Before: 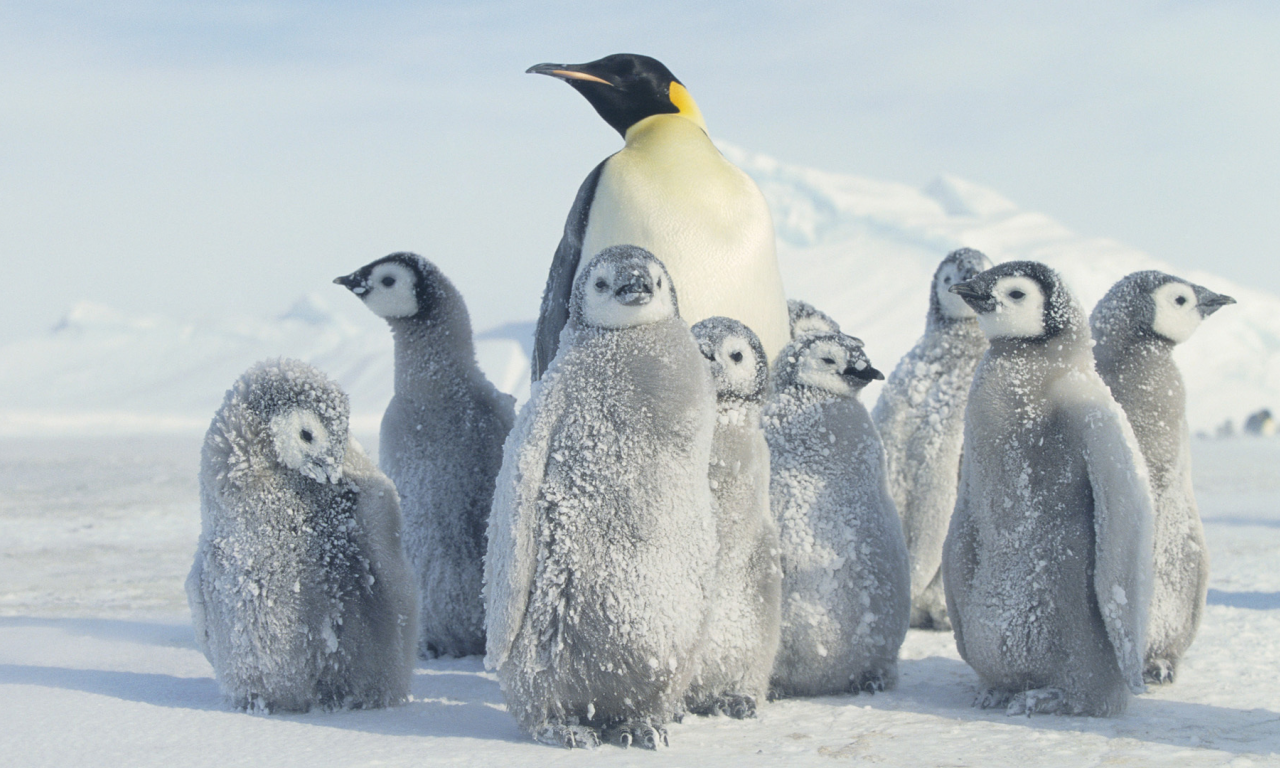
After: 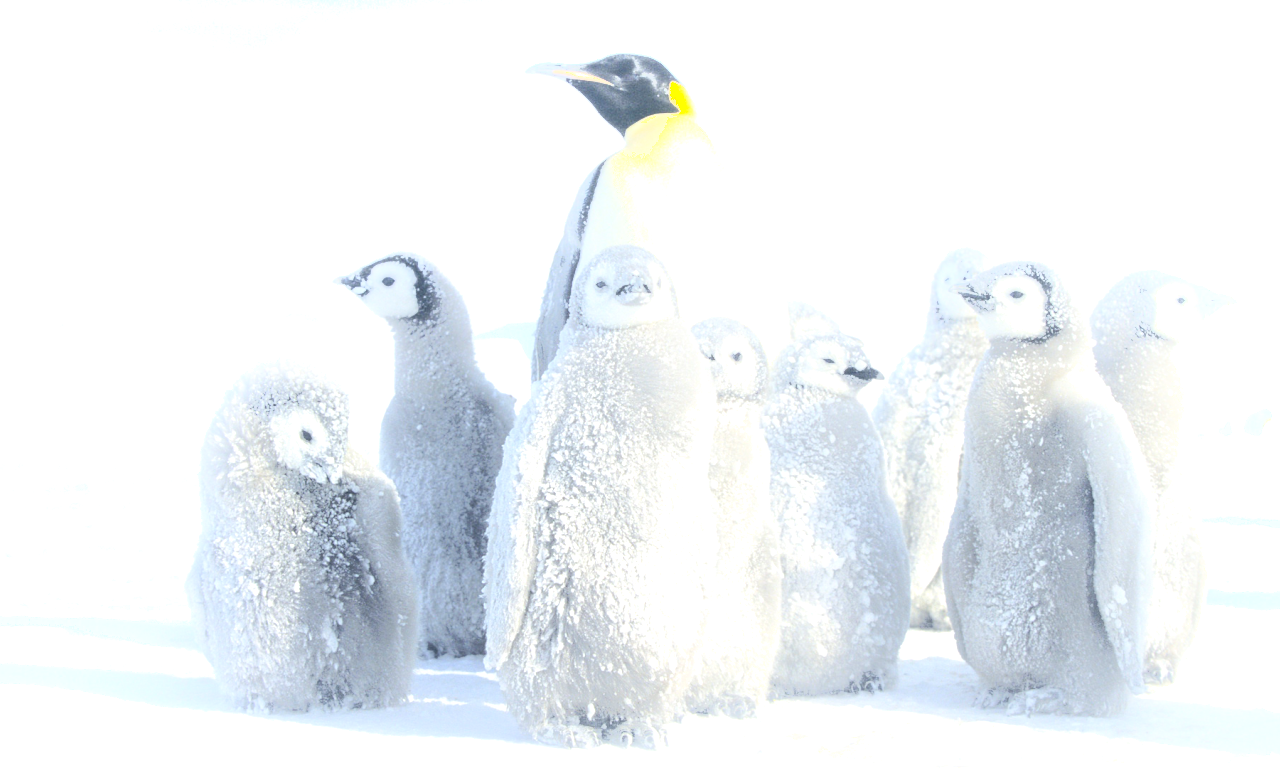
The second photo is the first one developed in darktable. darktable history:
rgb levels: preserve colors max RGB
shadows and highlights: shadows -23.08, highlights 46.15, soften with gaussian
exposure: black level correction 0.001, exposure 1 EV, compensate highlight preservation false
